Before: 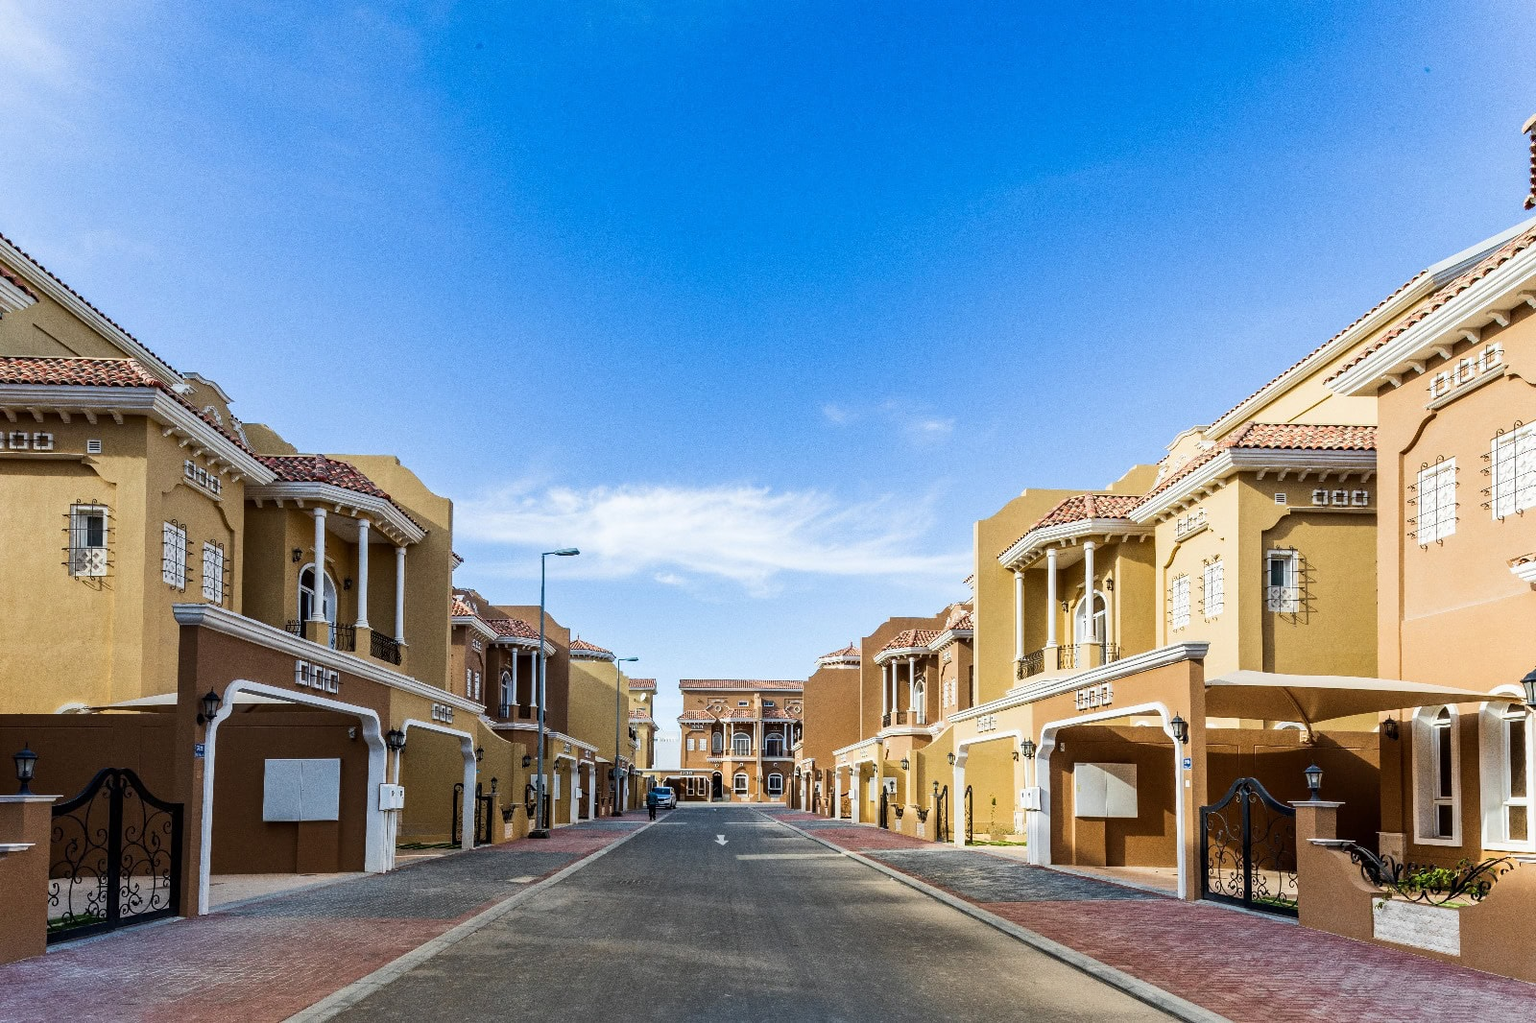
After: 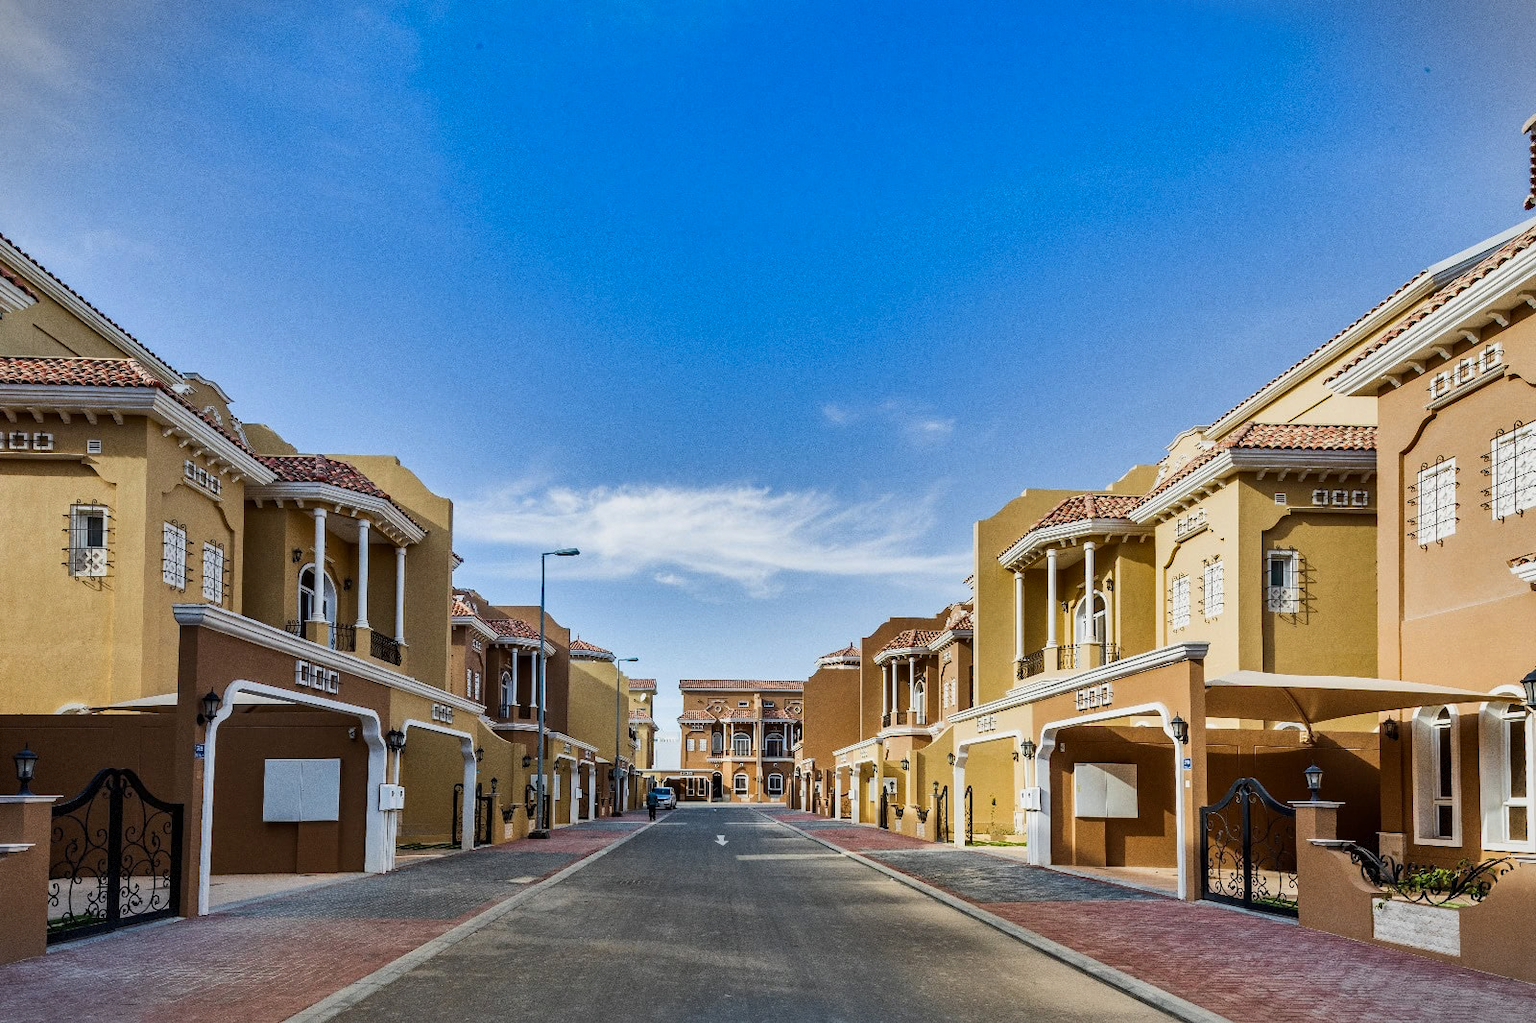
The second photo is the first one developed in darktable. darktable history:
vignetting: fall-off start 100%, brightness -0.406, saturation -0.3, width/height ratio 1.324, dithering 8-bit output, unbound false
shadows and highlights: white point adjustment -3.64, highlights -63.34, highlights color adjustment 42%, soften with gaussian
